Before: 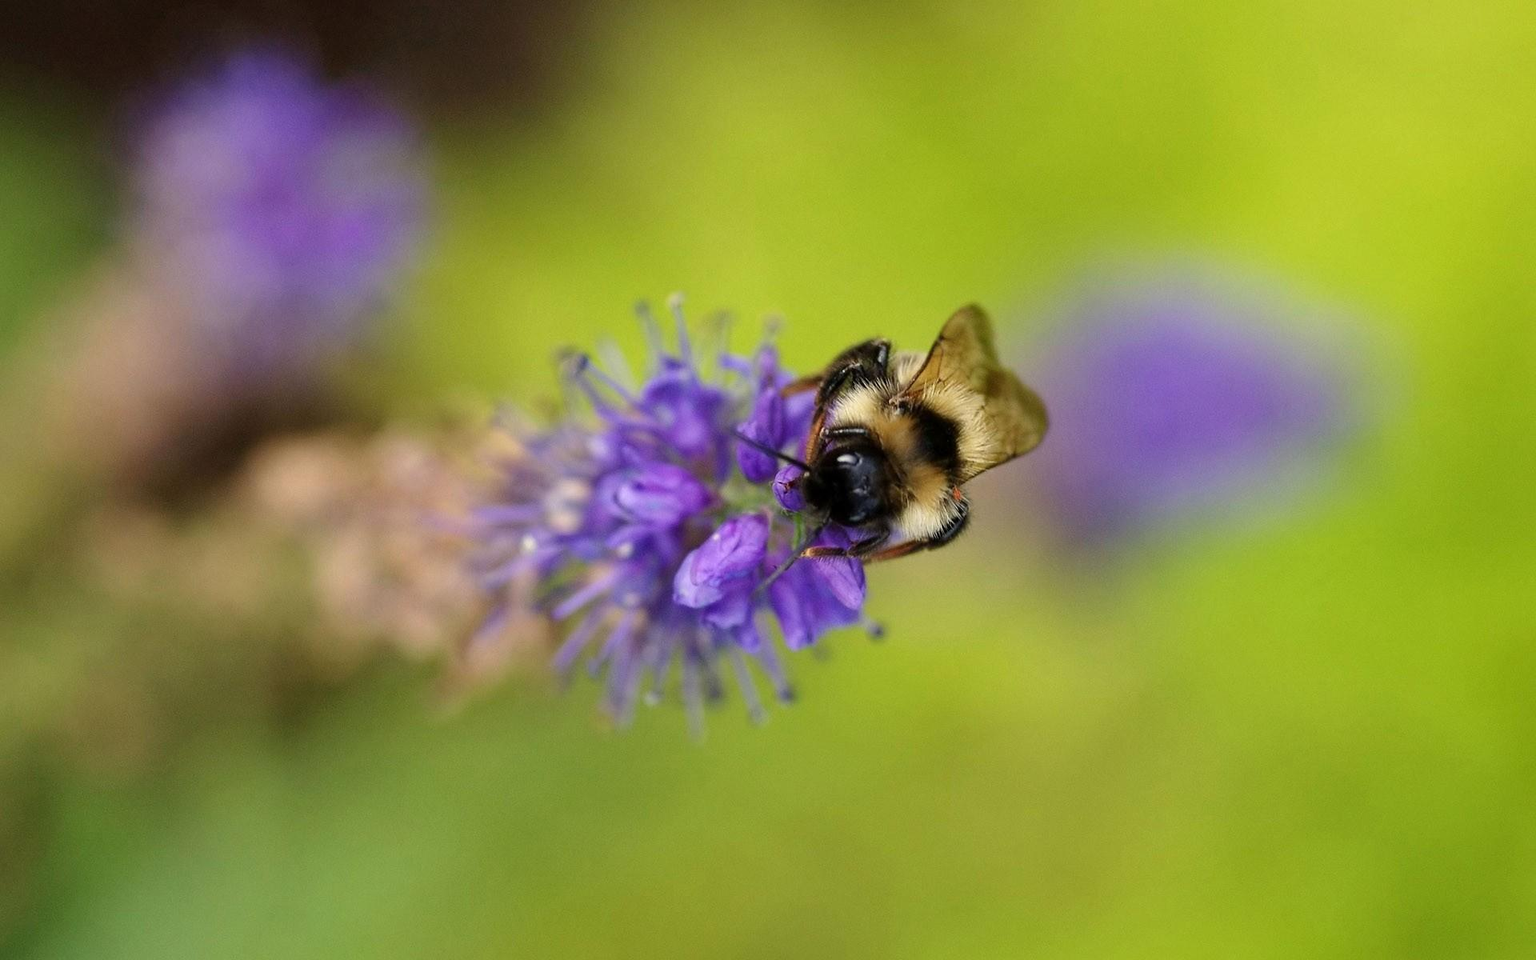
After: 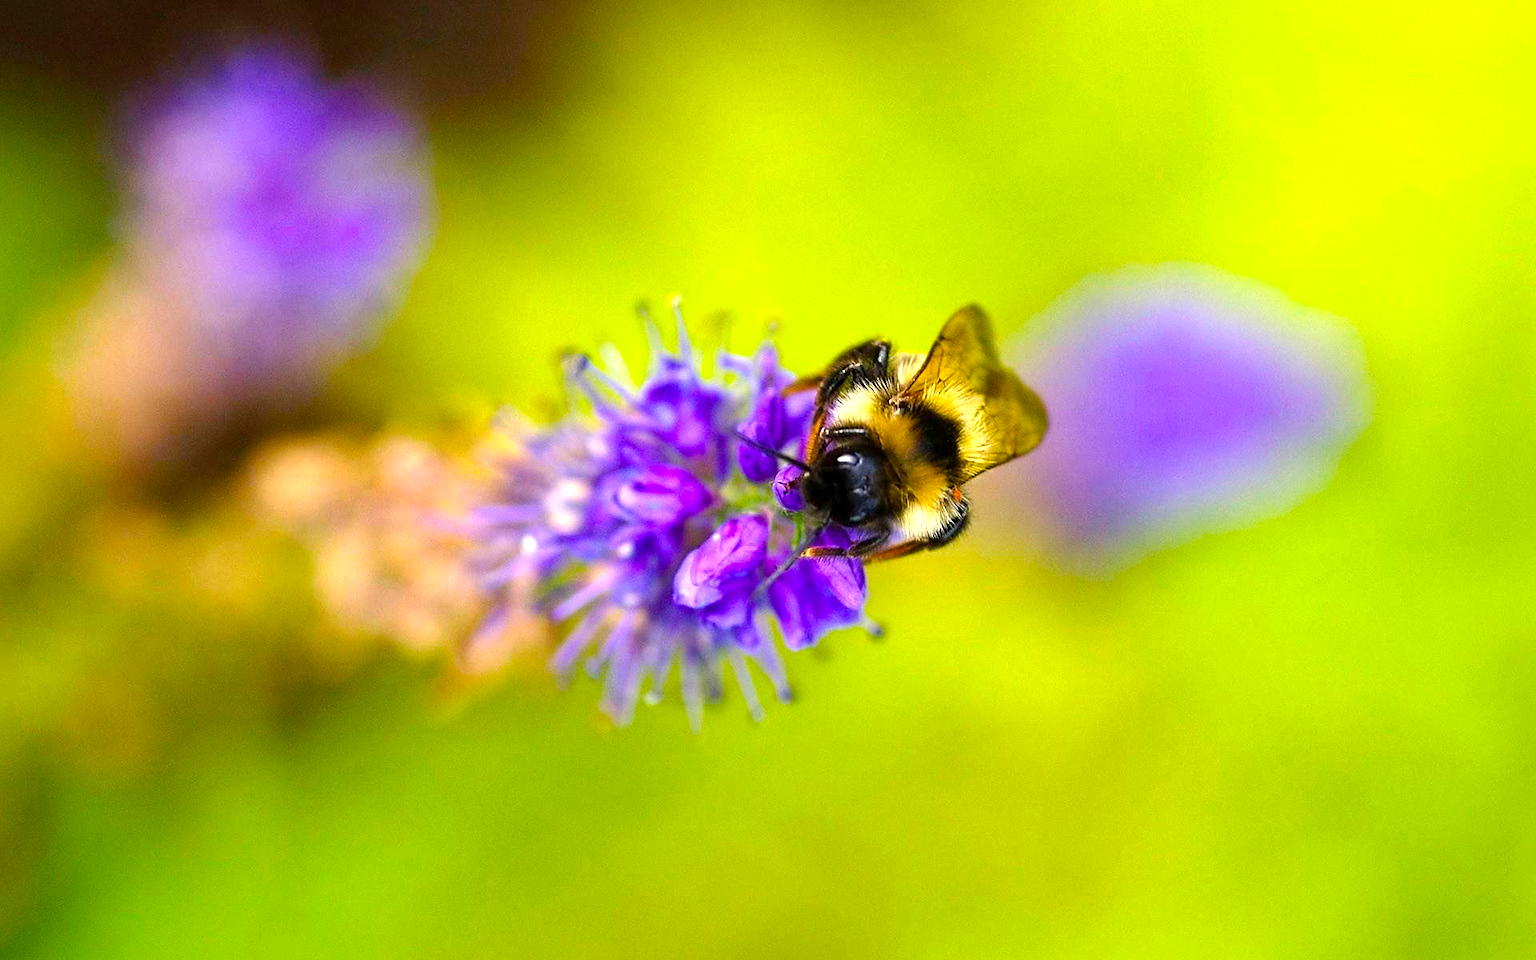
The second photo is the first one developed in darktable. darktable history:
sharpen: amount 0.2
color balance rgb: linear chroma grading › global chroma 10%, perceptual saturation grading › global saturation 40%, perceptual brilliance grading › global brilliance 30%, global vibrance 20%
